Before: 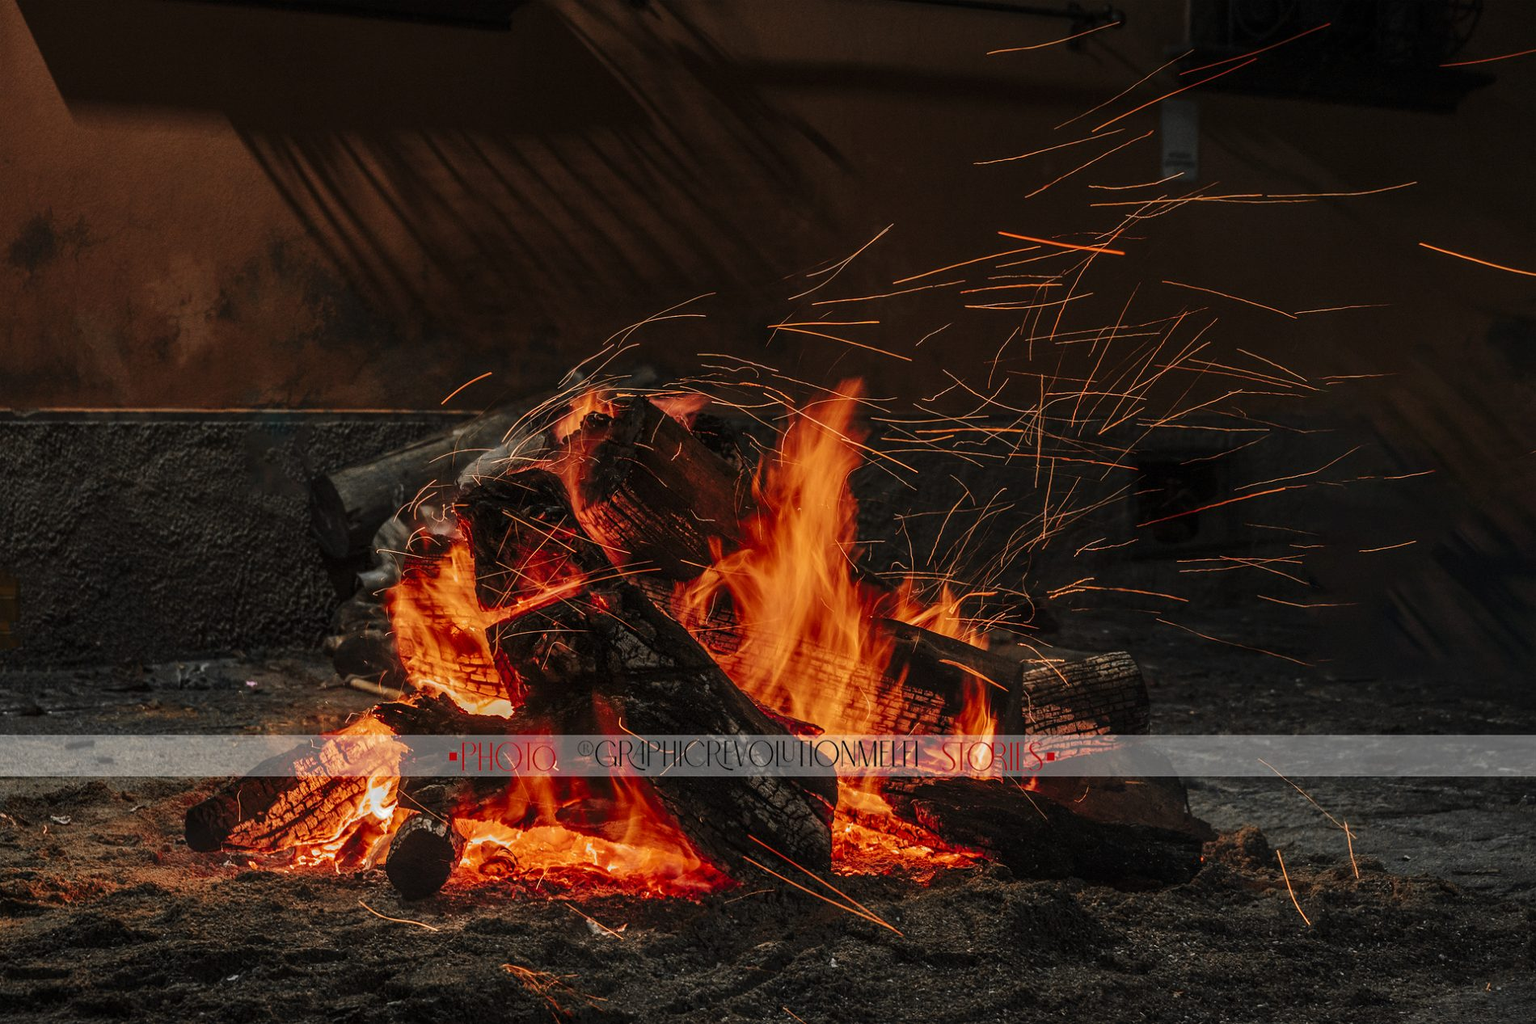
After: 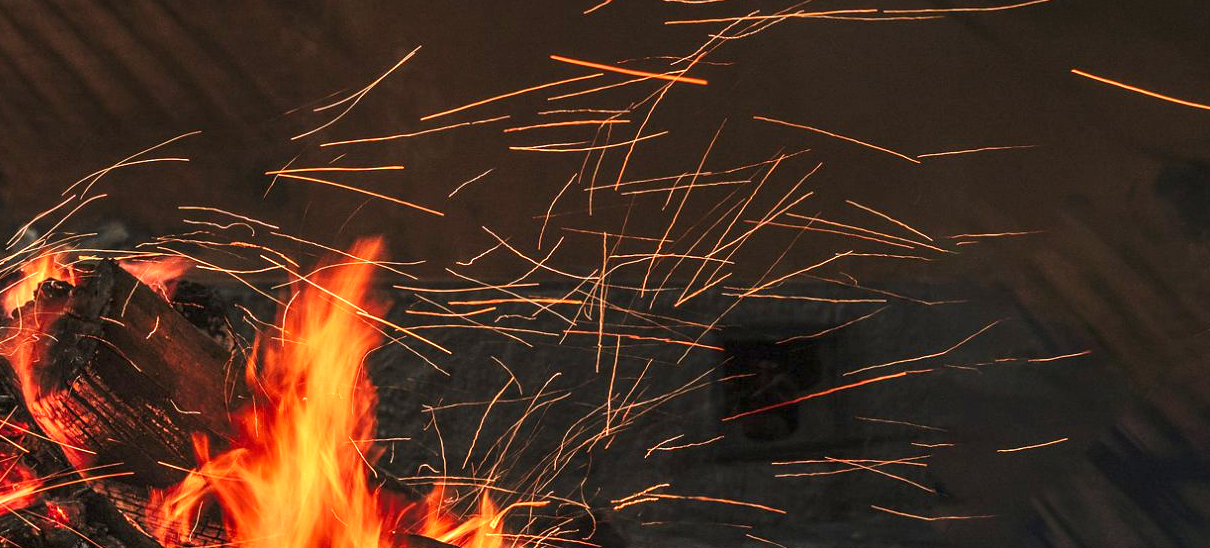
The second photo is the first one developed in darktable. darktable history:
crop: left 36.005%, top 18.293%, right 0.31%, bottom 38.444%
exposure: black level correction 0, exposure 1.3 EV, compensate highlight preservation false
